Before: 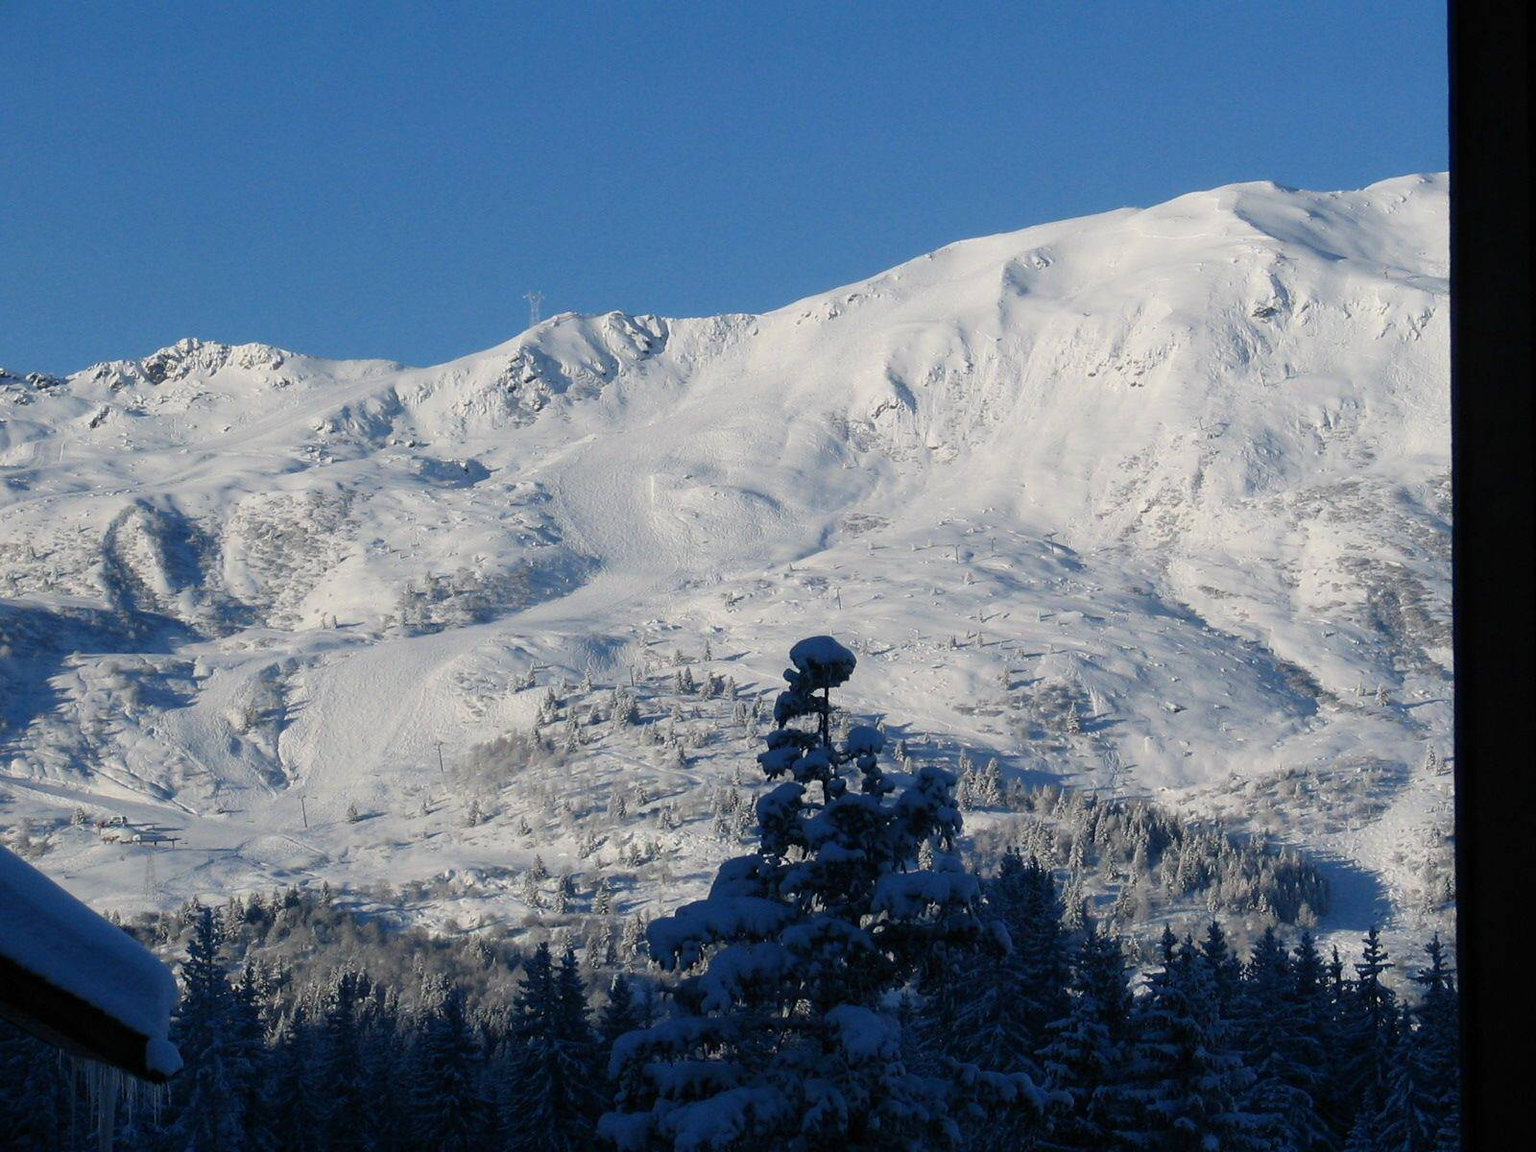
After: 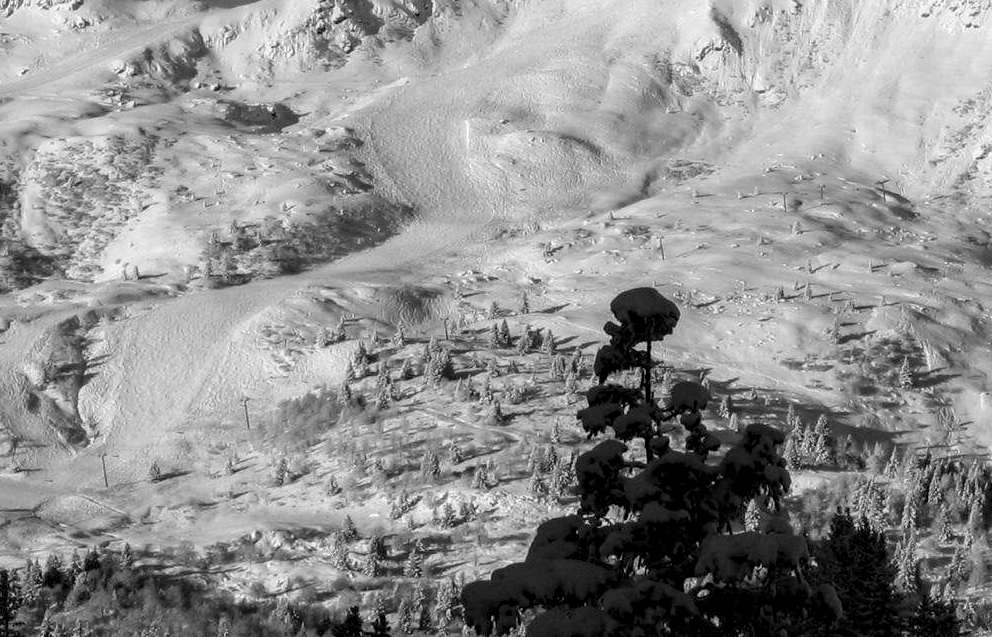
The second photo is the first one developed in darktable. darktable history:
white balance: red 1.045, blue 0.932
bloom: size 9%, threshold 100%, strength 7%
color balance rgb: linear chroma grading › global chroma -16.06%, perceptual saturation grading › global saturation -32.85%, global vibrance -23.56%
local contrast: highlights 20%, detail 150%
color calibration: output gray [0.714, 0.278, 0, 0], illuminant same as pipeline (D50), adaptation none (bypass)
crop: left 13.312%, top 31.28%, right 24.627%, bottom 15.582%
